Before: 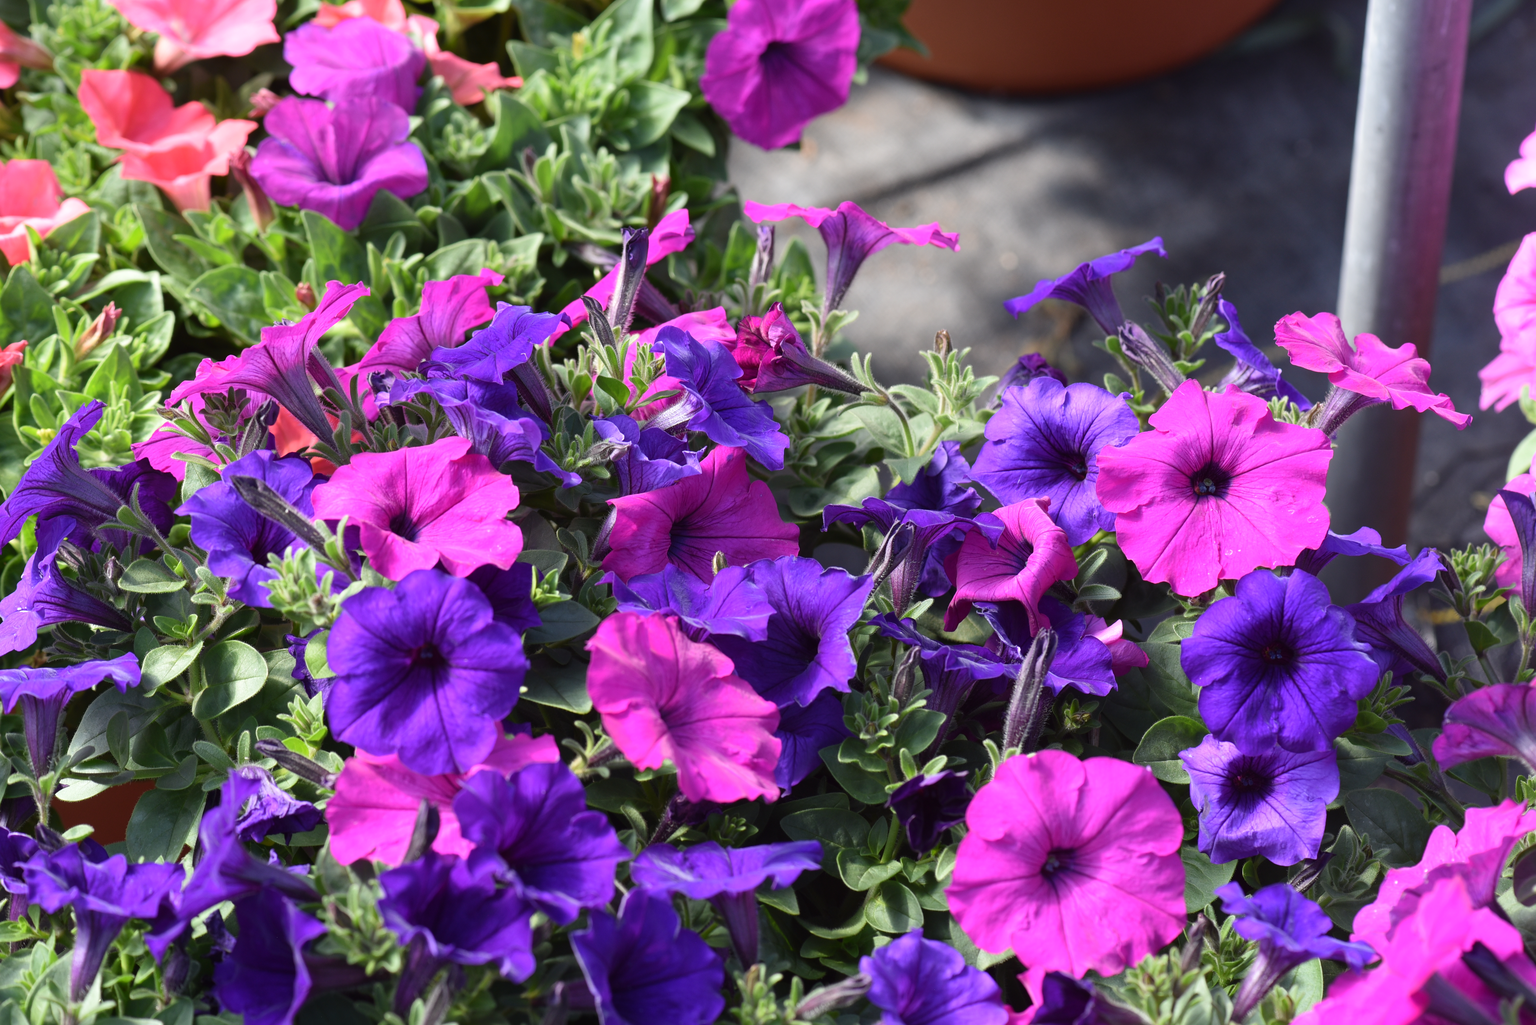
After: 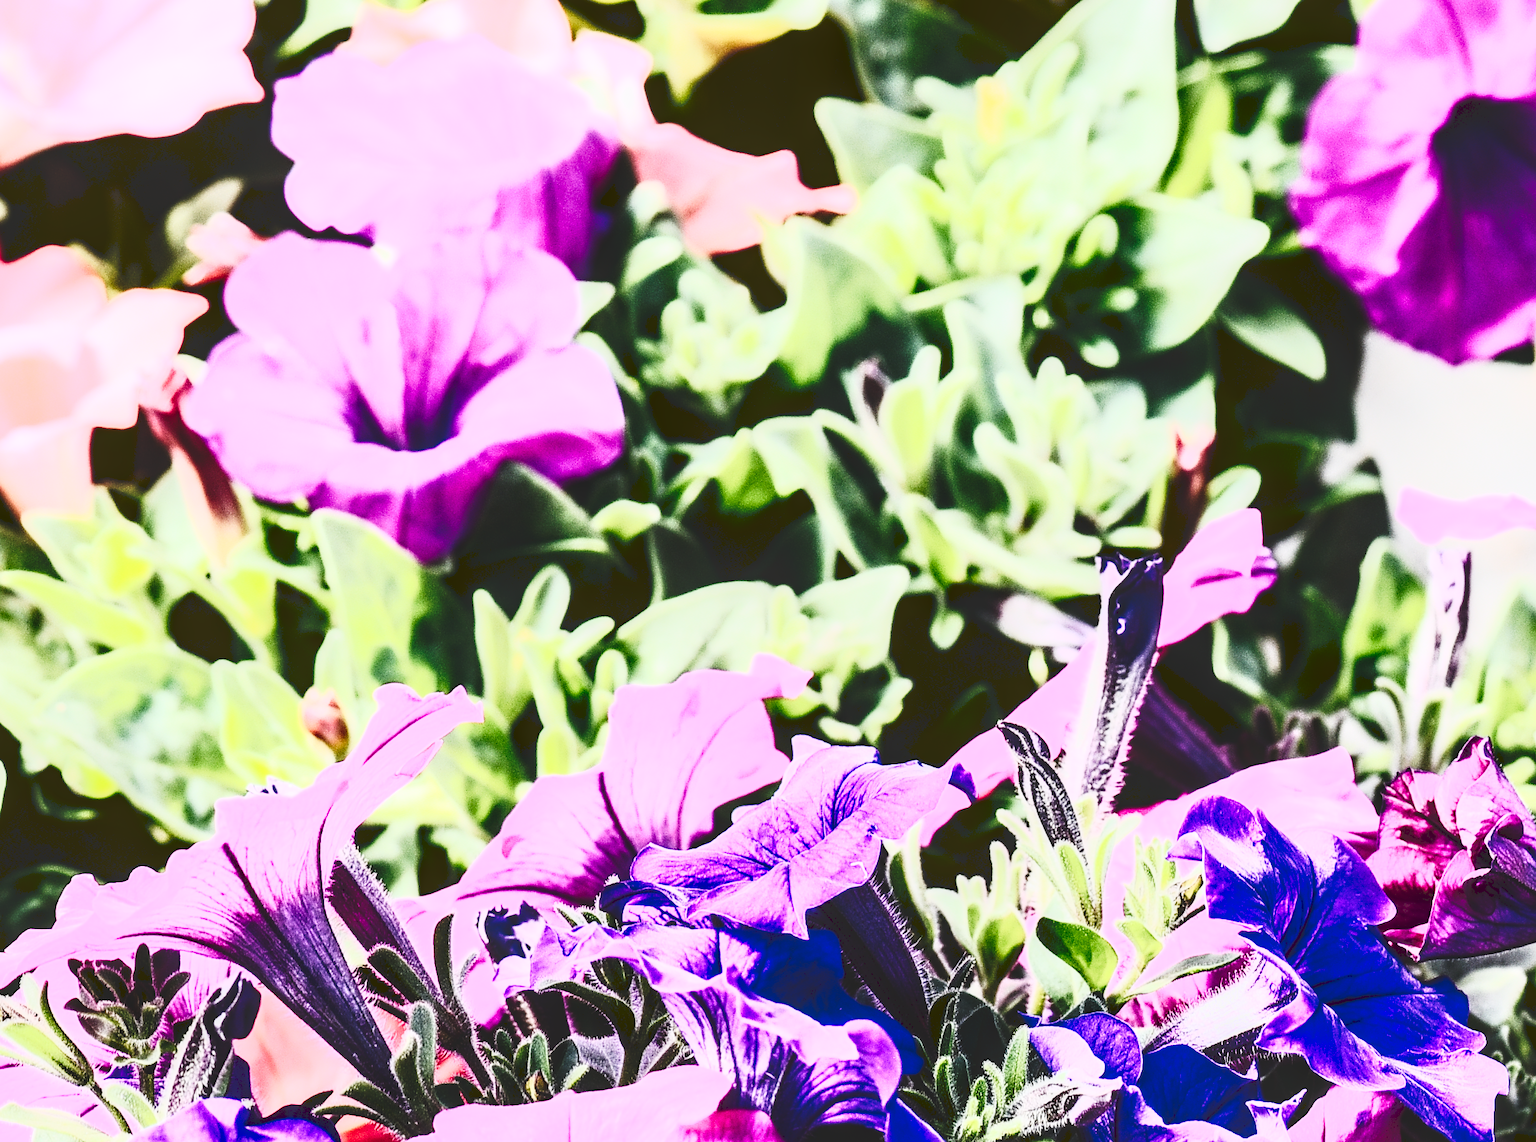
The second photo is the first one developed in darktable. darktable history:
sharpen: amount 0.214
exposure: black level correction 0, exposure 0.701 EV, compensate highlight preservation false
crop and rotate: left 11.26%, top 0.089%, right 47.834%, bottom 54.367%
tone curve: curves: ch0 [(0, 0) (0.003, 0.108) (0.011, 0.108) (0.025, 0.108) (0.044, 0.113) (0.069, 0.113) (0.1, 0.121) (0.136, 0.136) (0.177, 0.16) (0.224, 0.192) (0.277, 0.246) (0.335, 0.324) (0.399, 0.419) (0.468, 0.518) (0.543, 0.622) (0.623, 0.721) (0.709, 0.815) (0.801, 0.893) (0.898, 0.949) (1, 1)], preserve colors none
local contrast: on, module defaults
contrast brightness saturation: contrast 0.948, brightness 0.202
